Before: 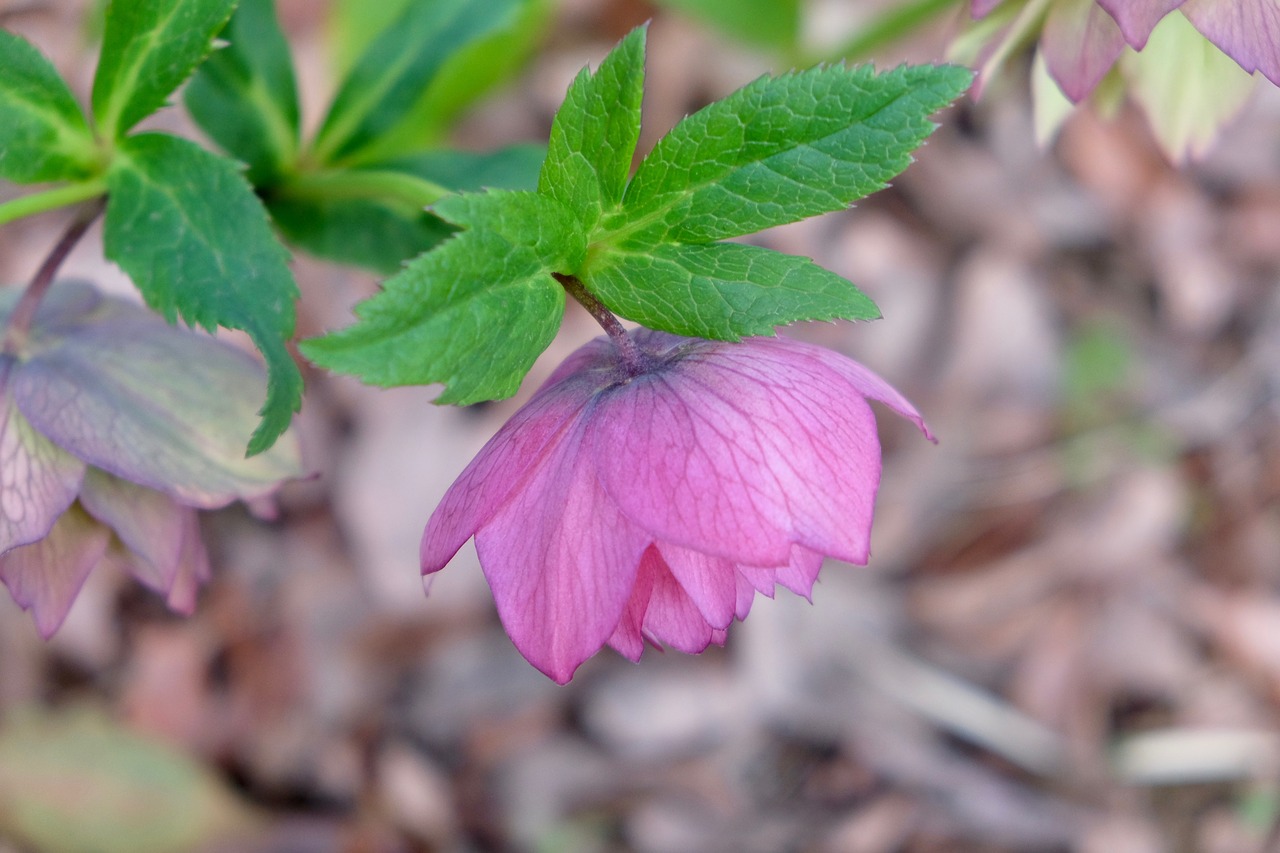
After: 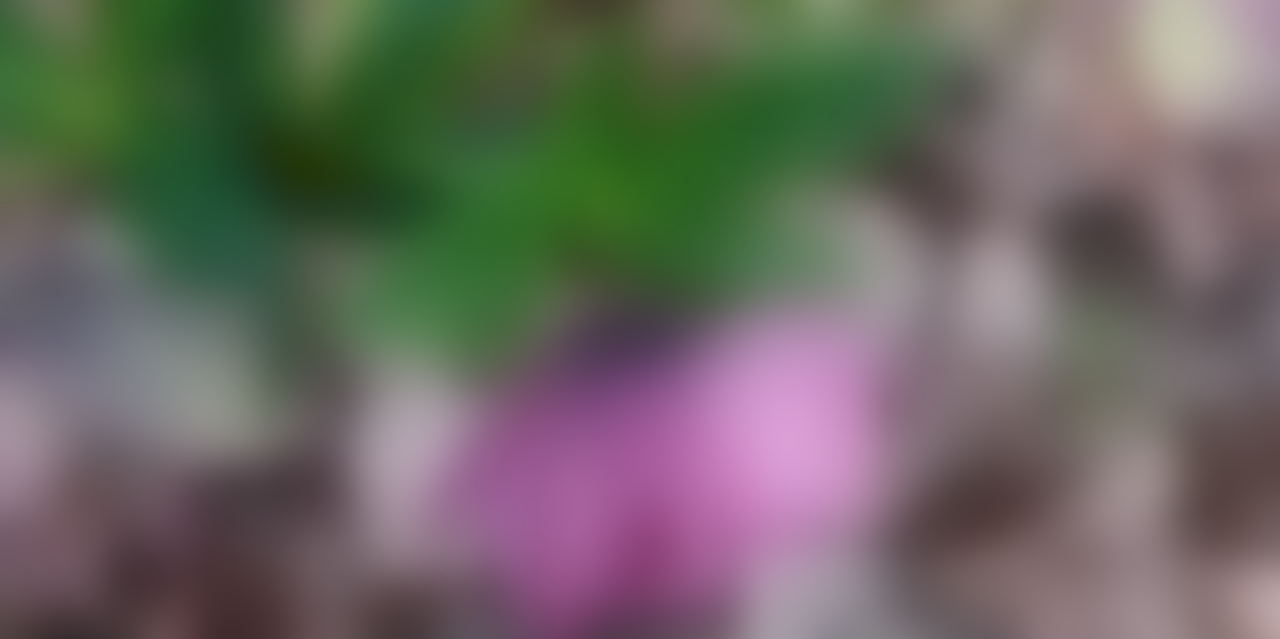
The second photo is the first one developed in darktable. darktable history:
lowpass: radius 31.92, contrast 1.72, brightness -0.98, saturation 0.94
color balance: lift [1.01, 1, 1, 1], gamma [1.097, 1, 1, 1], gain [0.85, 1, 1, 1]
crop: top 3.857%, bottom 21.132%
